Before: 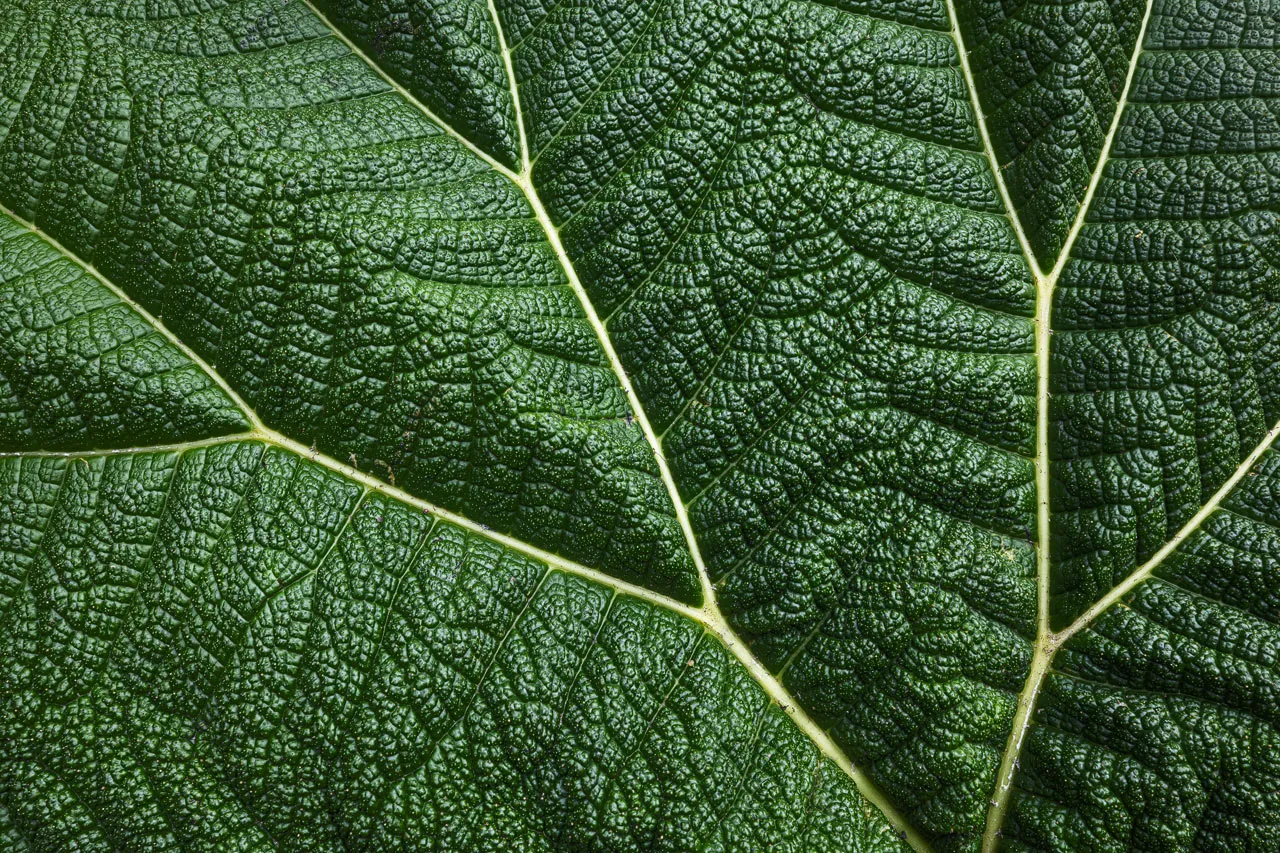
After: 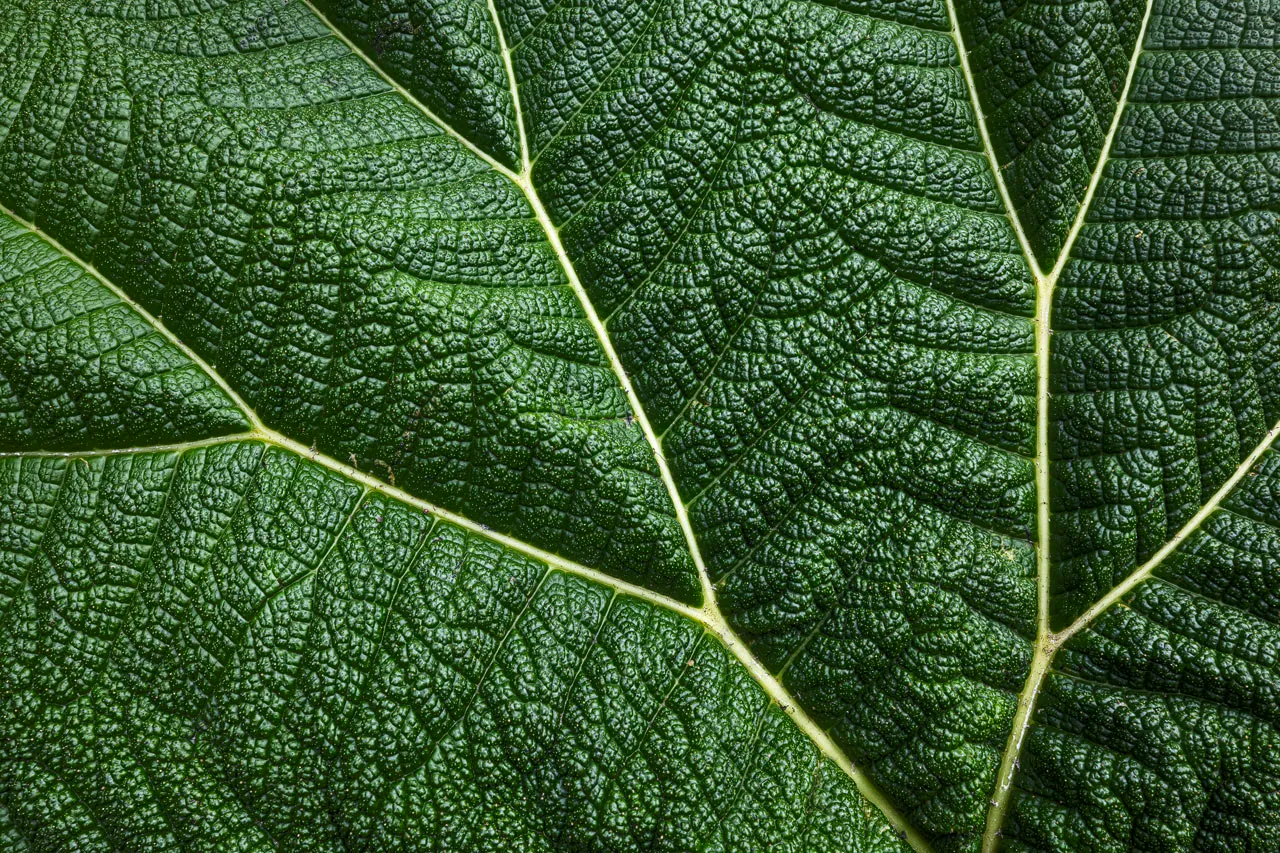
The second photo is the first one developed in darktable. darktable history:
color correction: highlights b* -0.015, saturation 1.11
local contrast: highlights 100%, shadows 98%, detail 119%, midtone range 0.2
